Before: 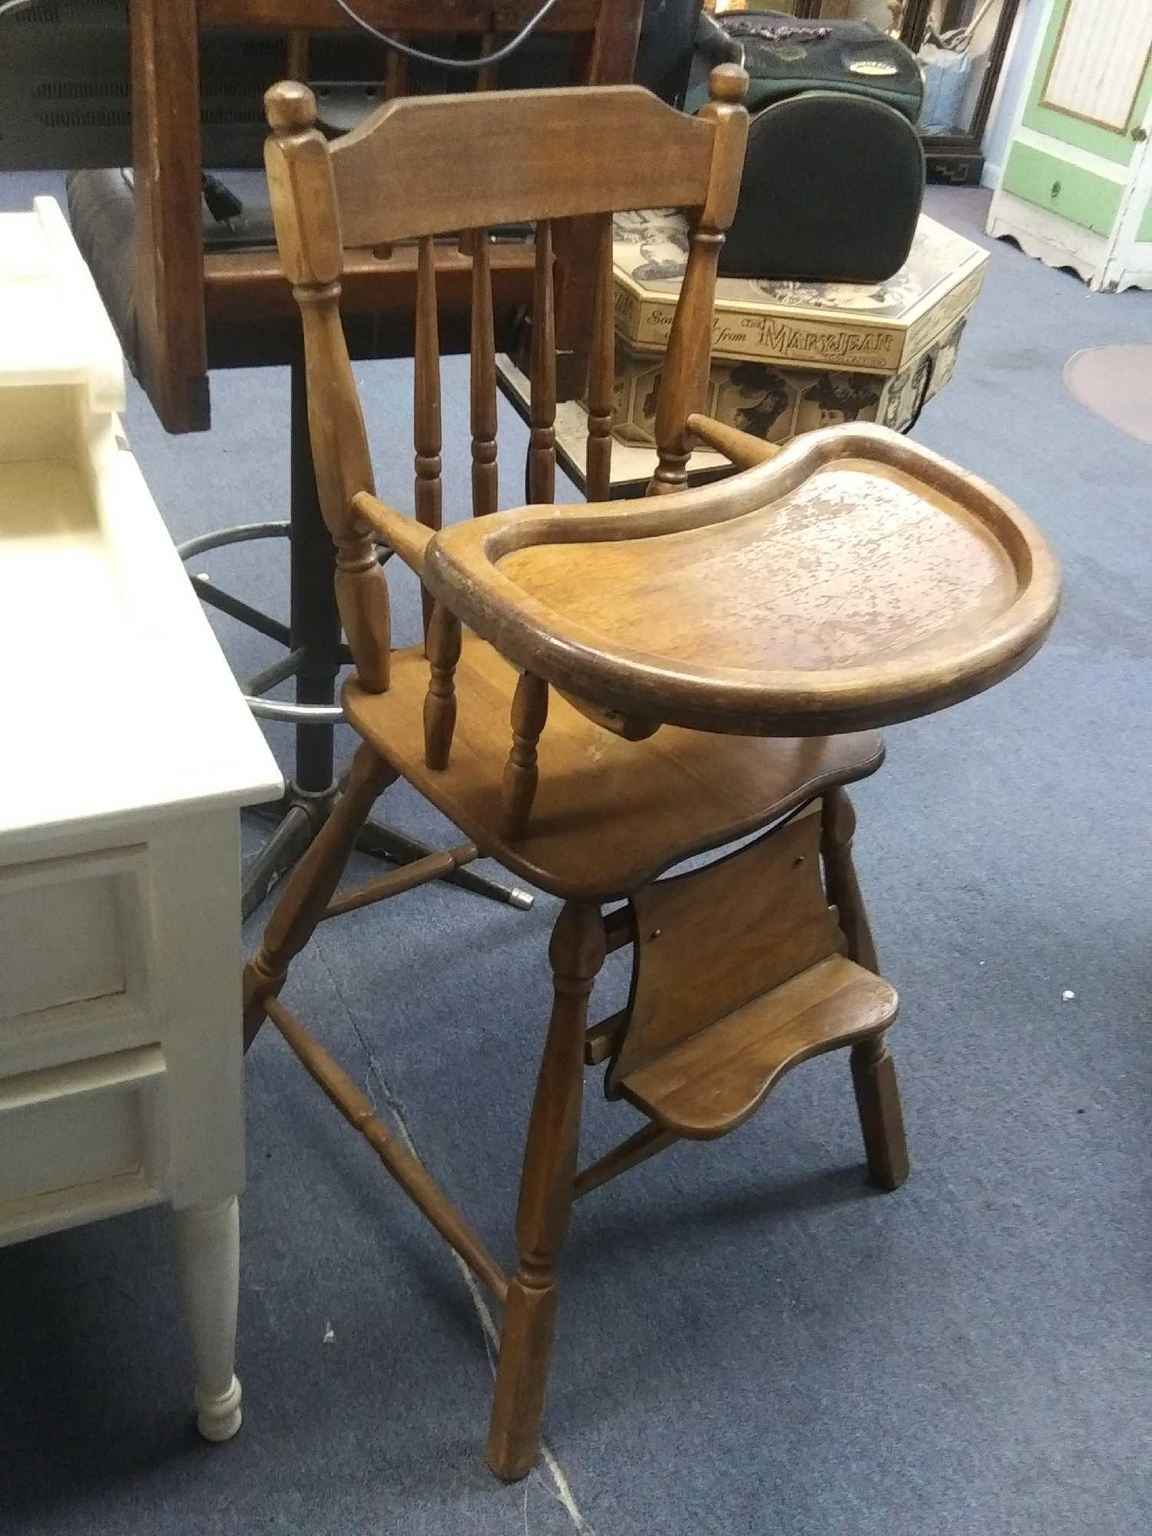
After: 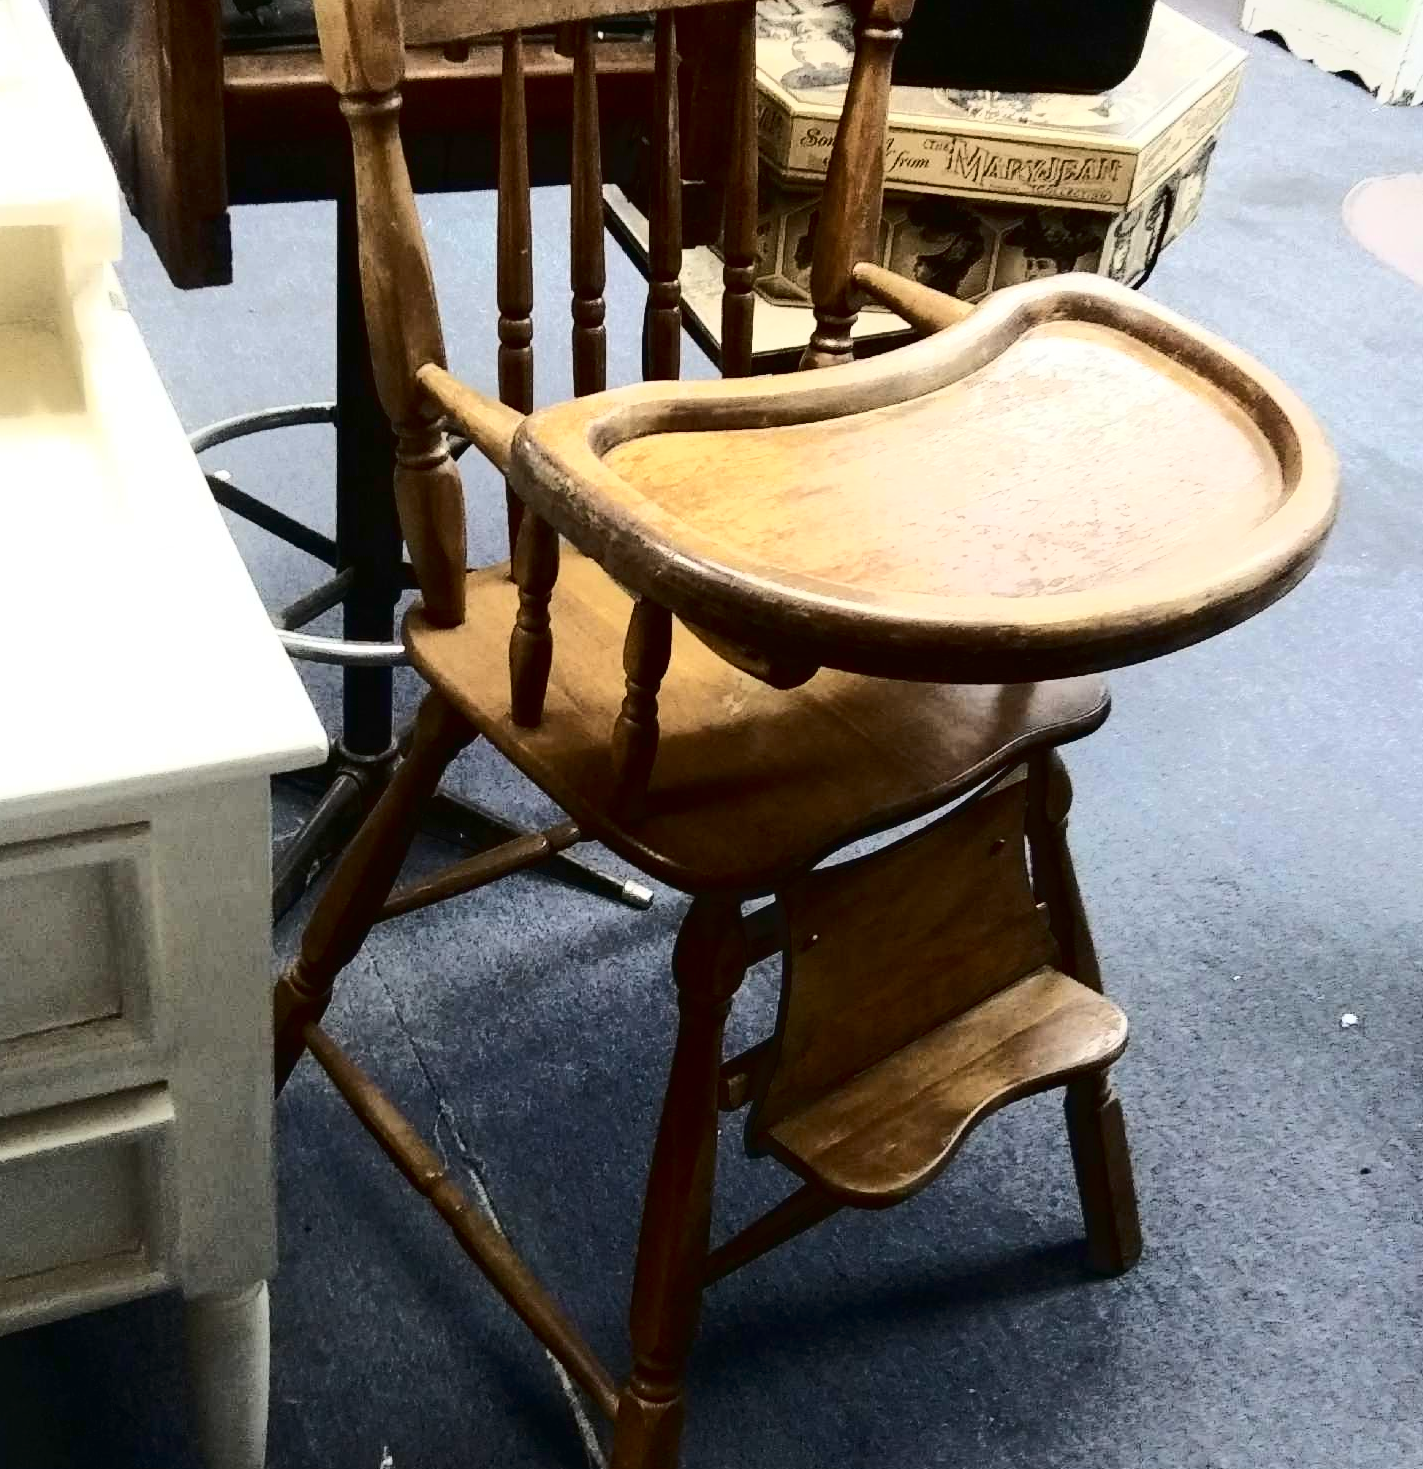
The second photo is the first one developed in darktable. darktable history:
crop and rotate: left 2.806%, top 13.801%, right 2.29%, bottom 12.748%
tone curve: curves: ch0 [(0, 0) (0.003, 0.043) (0.011, 0.043) (0.025, 0.035) (0.044, 0.042) (0.069, 0.035) (0.1, 0.03) (0.136, 0.017) (0.177, 0.03) (0.224, 0.06) (0.277, 0.118) (0.335, 0.189) (0.399, 0.297) (0.468, 0.483) (0.543, 0.631) (0.623, 0.746) (0.709, 0.823) (0.801, 0.944) (0.898, 0.966) (1, 1)], color space Lab, independent channels
tone equalizer: edges refinement/feathering 500, mask exposure compensation -1.57 EV, preserve details no
